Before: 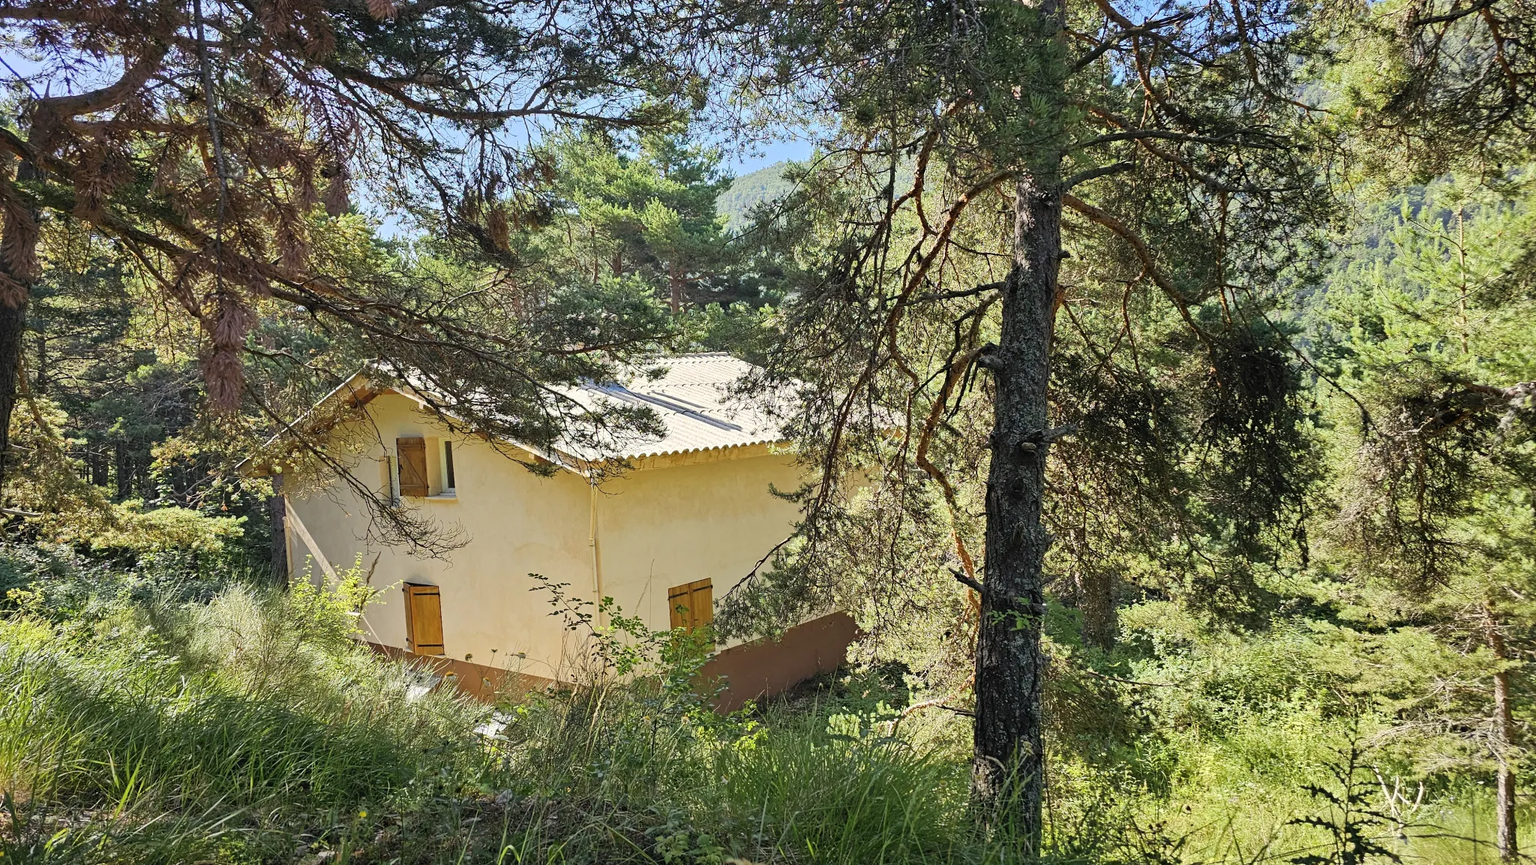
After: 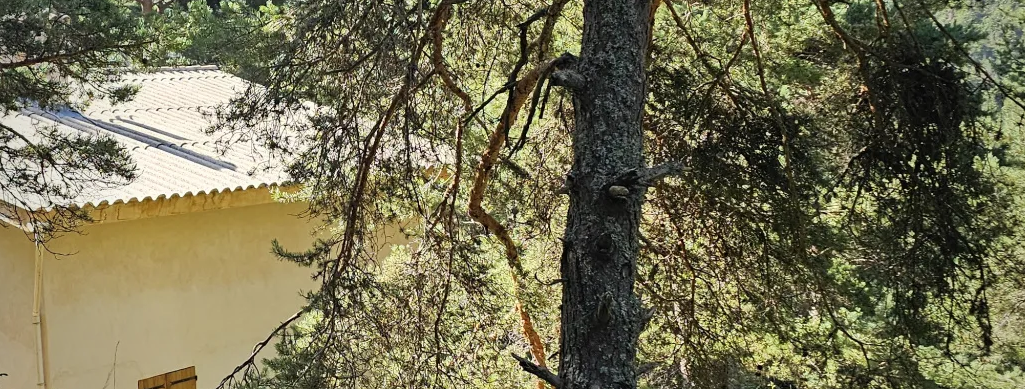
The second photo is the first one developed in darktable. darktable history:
crop: left 36.797%, top 35.113%, right 13.139%, bottom 31.108%
vignetting: fall-off start 71.55%, brightness -0.423, saturation -0.2
